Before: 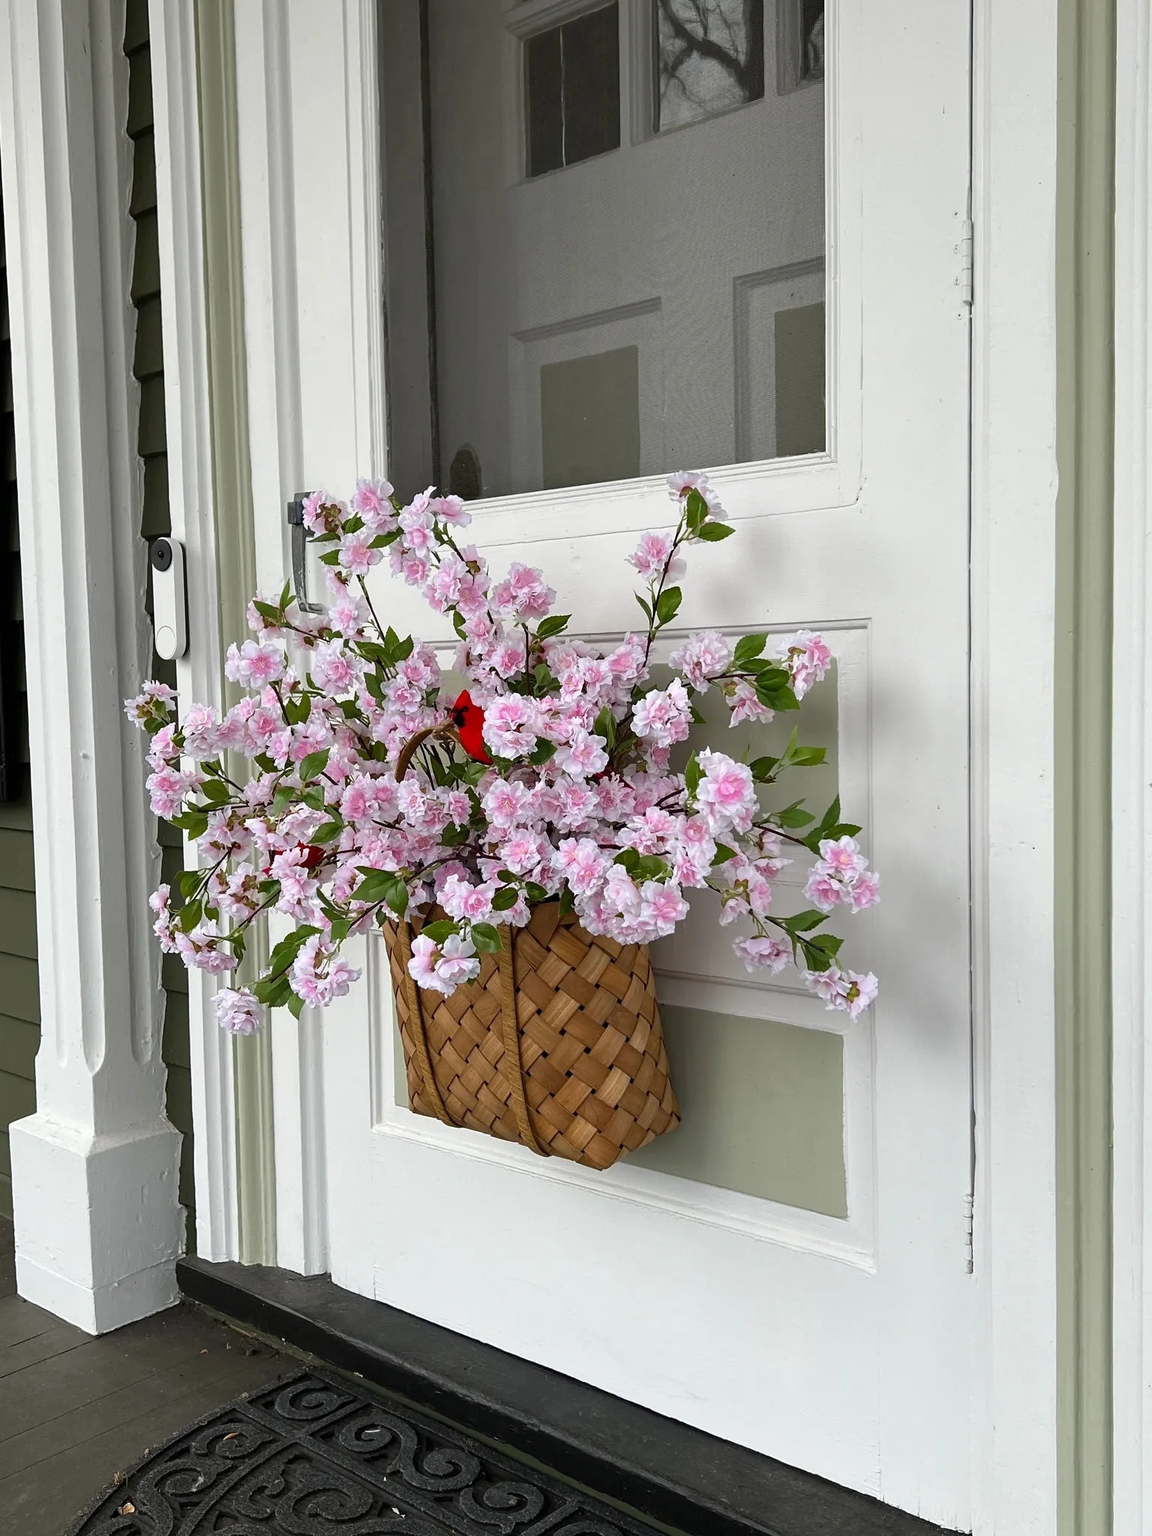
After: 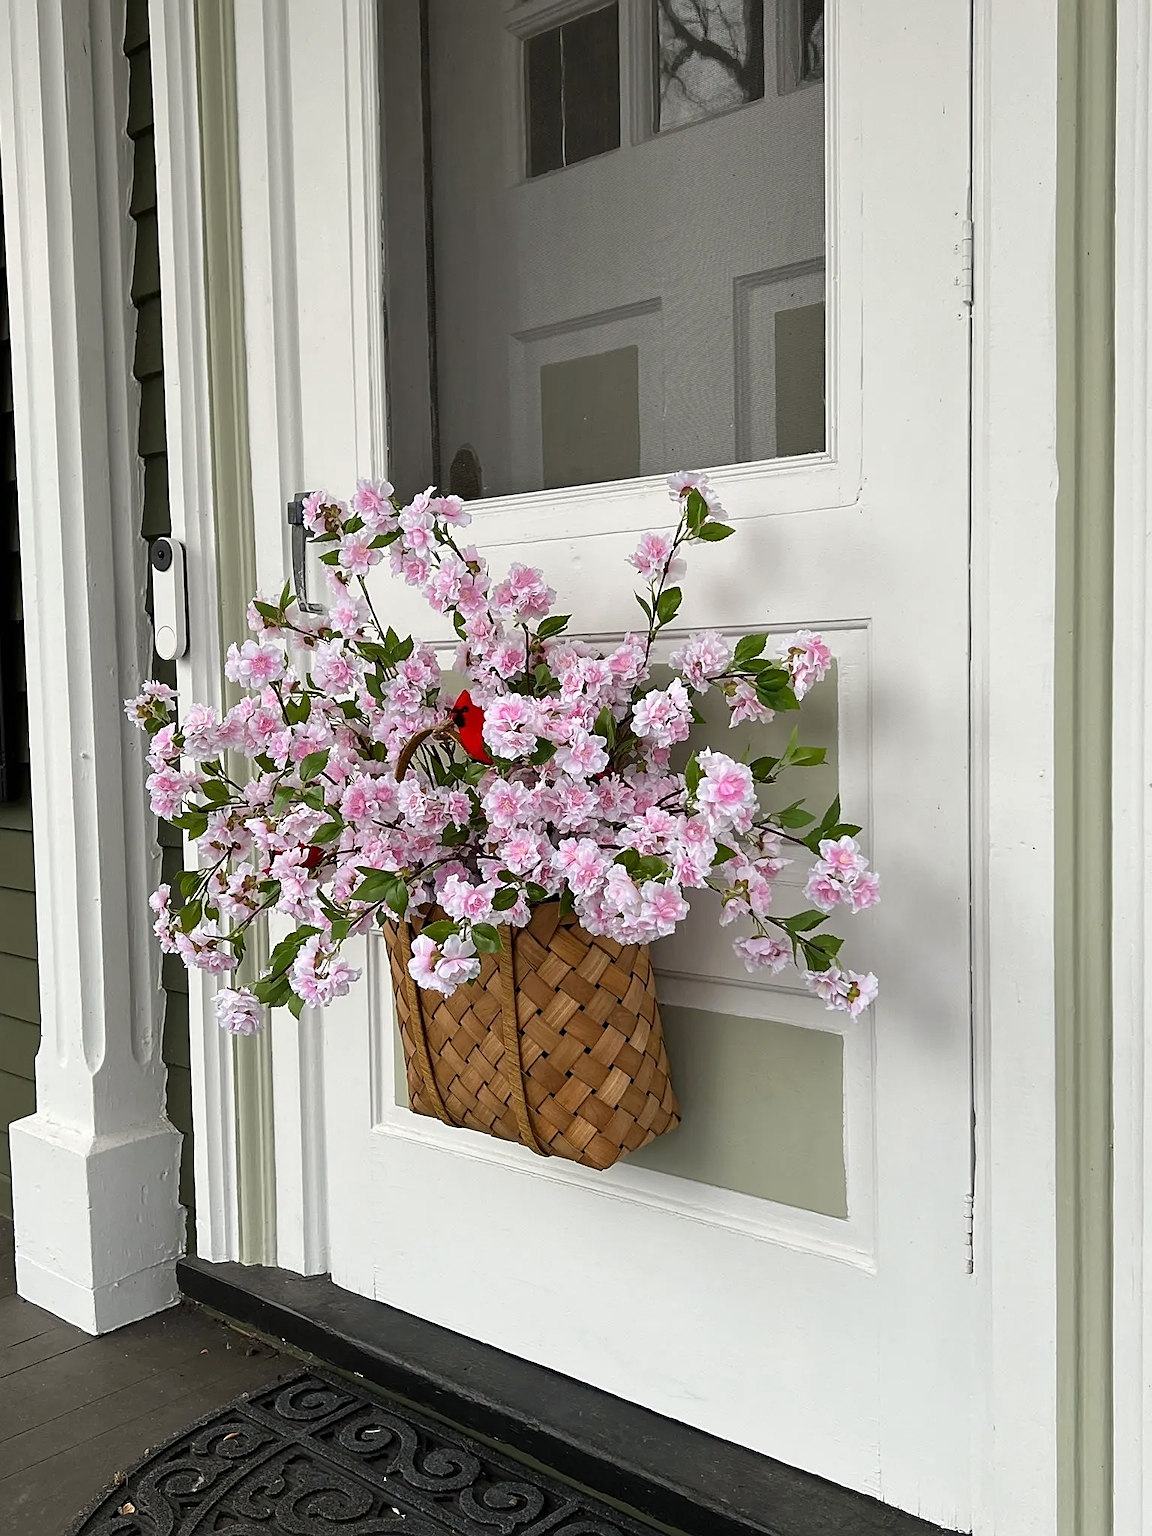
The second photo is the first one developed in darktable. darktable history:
sharpen: on, module defaults
white balance: red 1.009, blue 0.985
tone equalizer: on, module defaults
